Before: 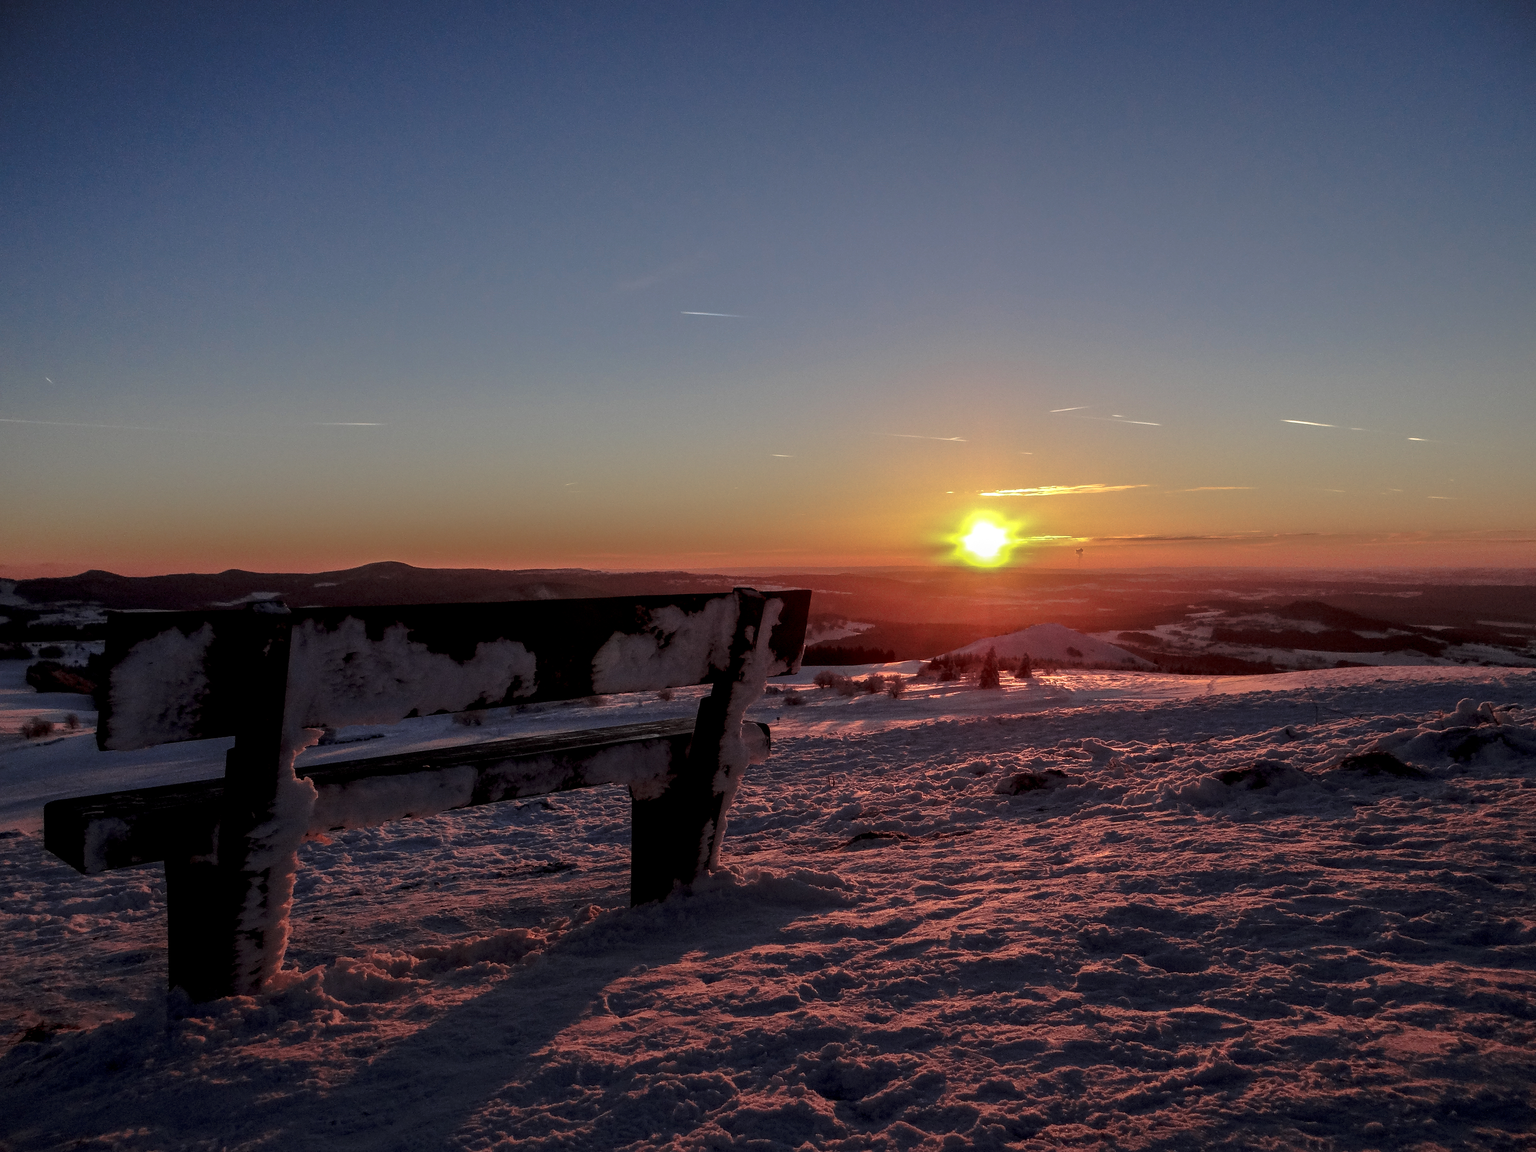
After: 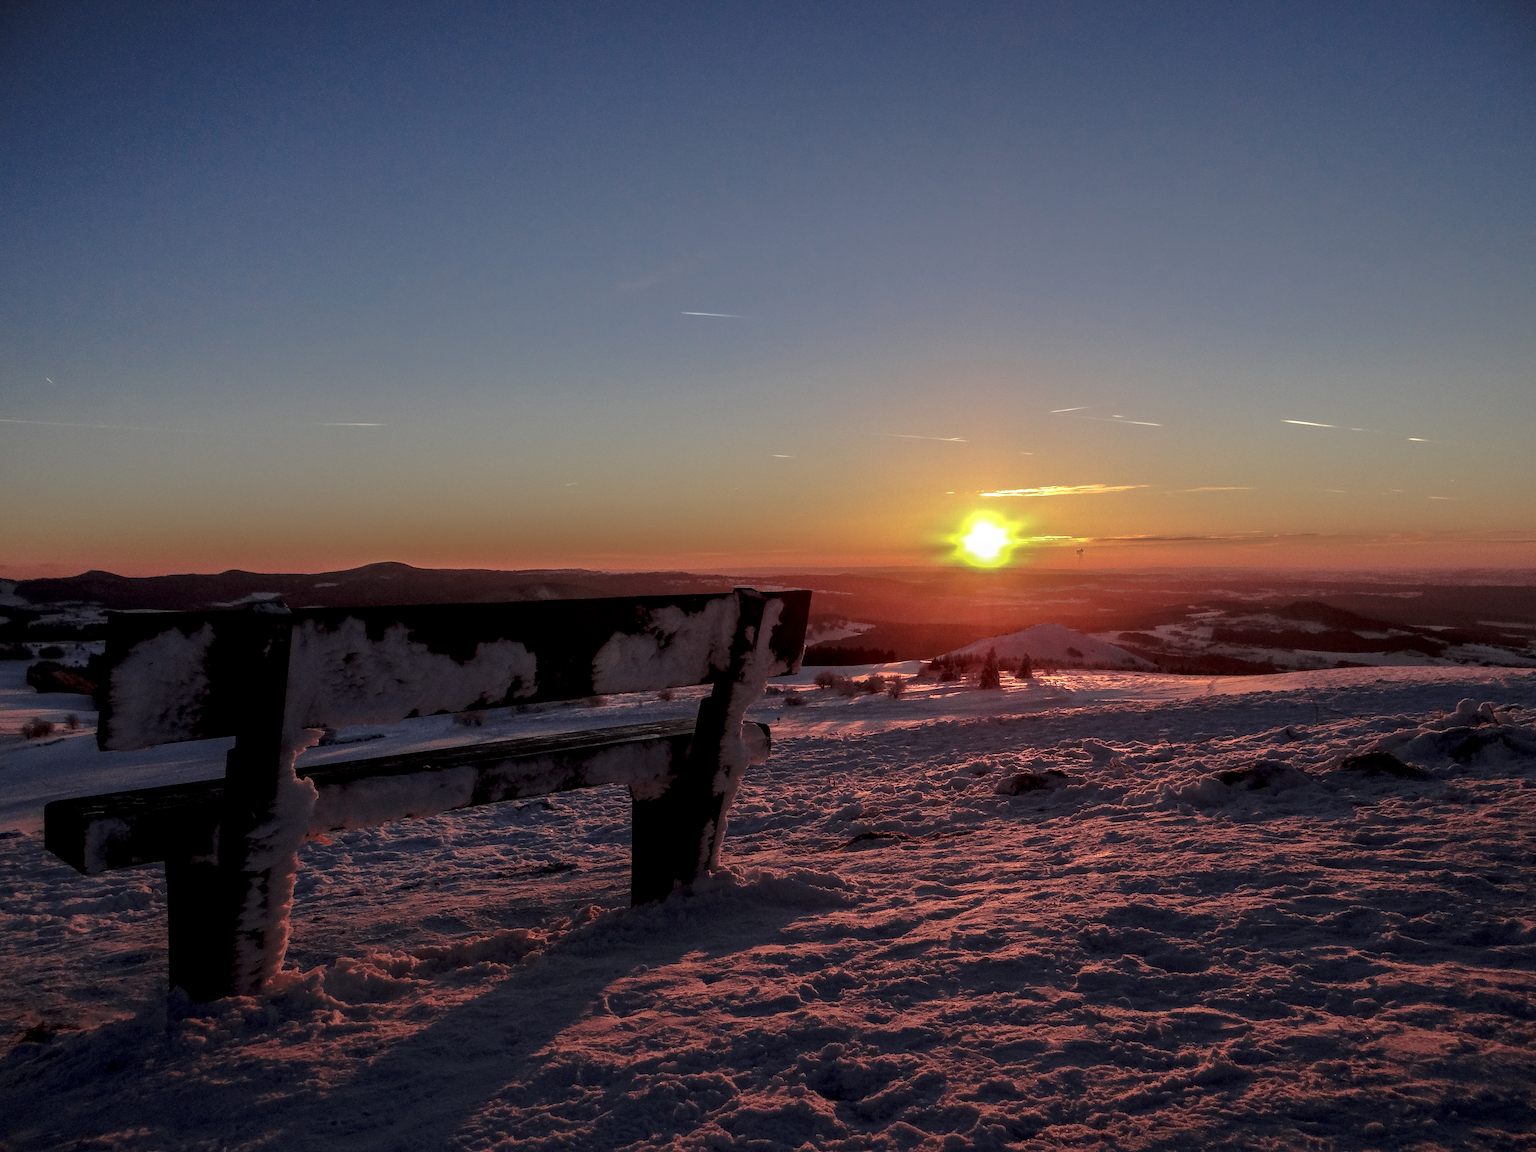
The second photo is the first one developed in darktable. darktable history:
exposure: compensate highlight preservation false
color calibration: illuminant same as pipeline (D50), adaptation none (bypass), x 0.333, y 0.335, temperature 5009.94 K, saturation algorithm version 1 (2020)
